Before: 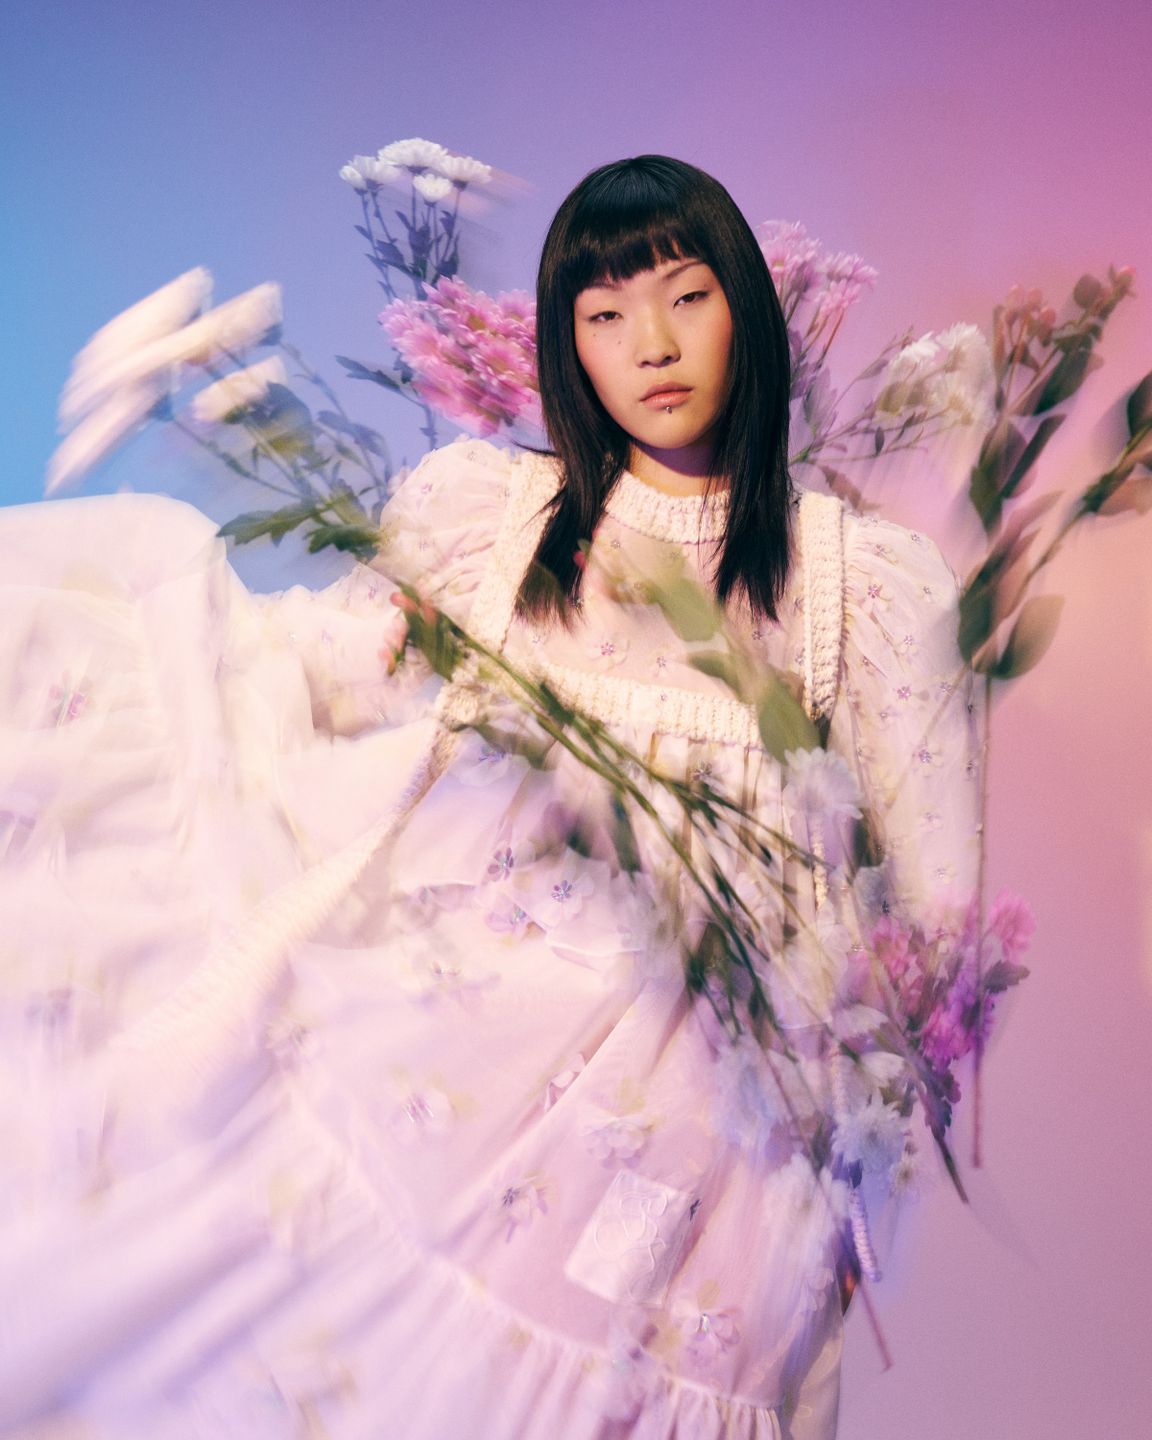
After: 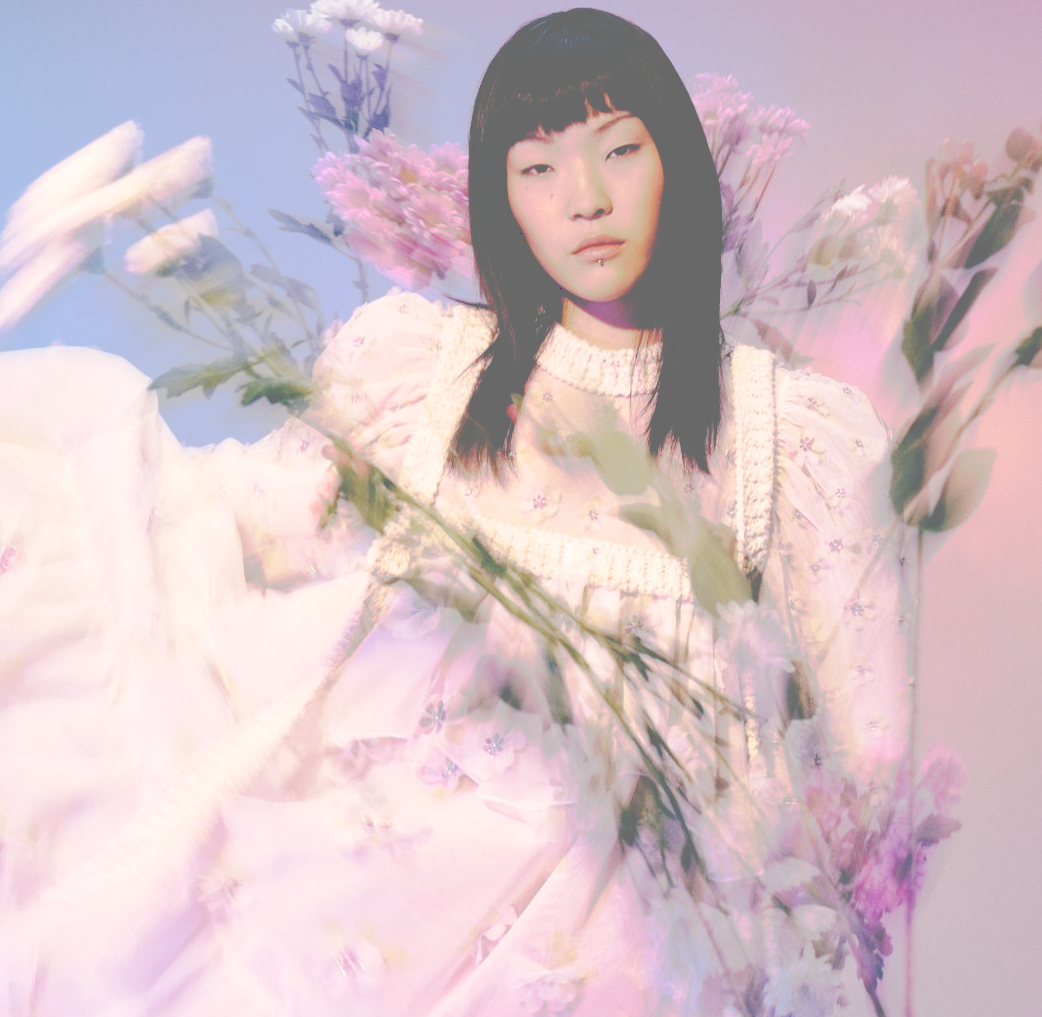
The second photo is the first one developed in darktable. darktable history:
base curve: curves: ch0 [(0, 0) (0.028, 0.03) (0.121, 0.232) (0.46, 0.748) (0.859, 0.968) (1, 1)], preserve colors none
tone curve: curves: ch0 [(0, 0) (0.003, 0.439) (0.011, 0.439) (0.025, 0.439) (0.044, 0.439) (0.069, 0.439) (0.1, 0.439) (0.136, 0.44) (0.177, 0.444) (0.224, 0.45) (0.277, 0.462) (0.335, 0.487) (0.399, 0.528) (0.468, 0.577) (0.543, 0.621) (0.623, 0.669) (0.709, 0.715) (0.801, 0.764) (0.898, 0.804) (1, 1)], preserve colors none
crop: left 5.917%, top 10.217%, right 3.596%, bottom 19.09%
